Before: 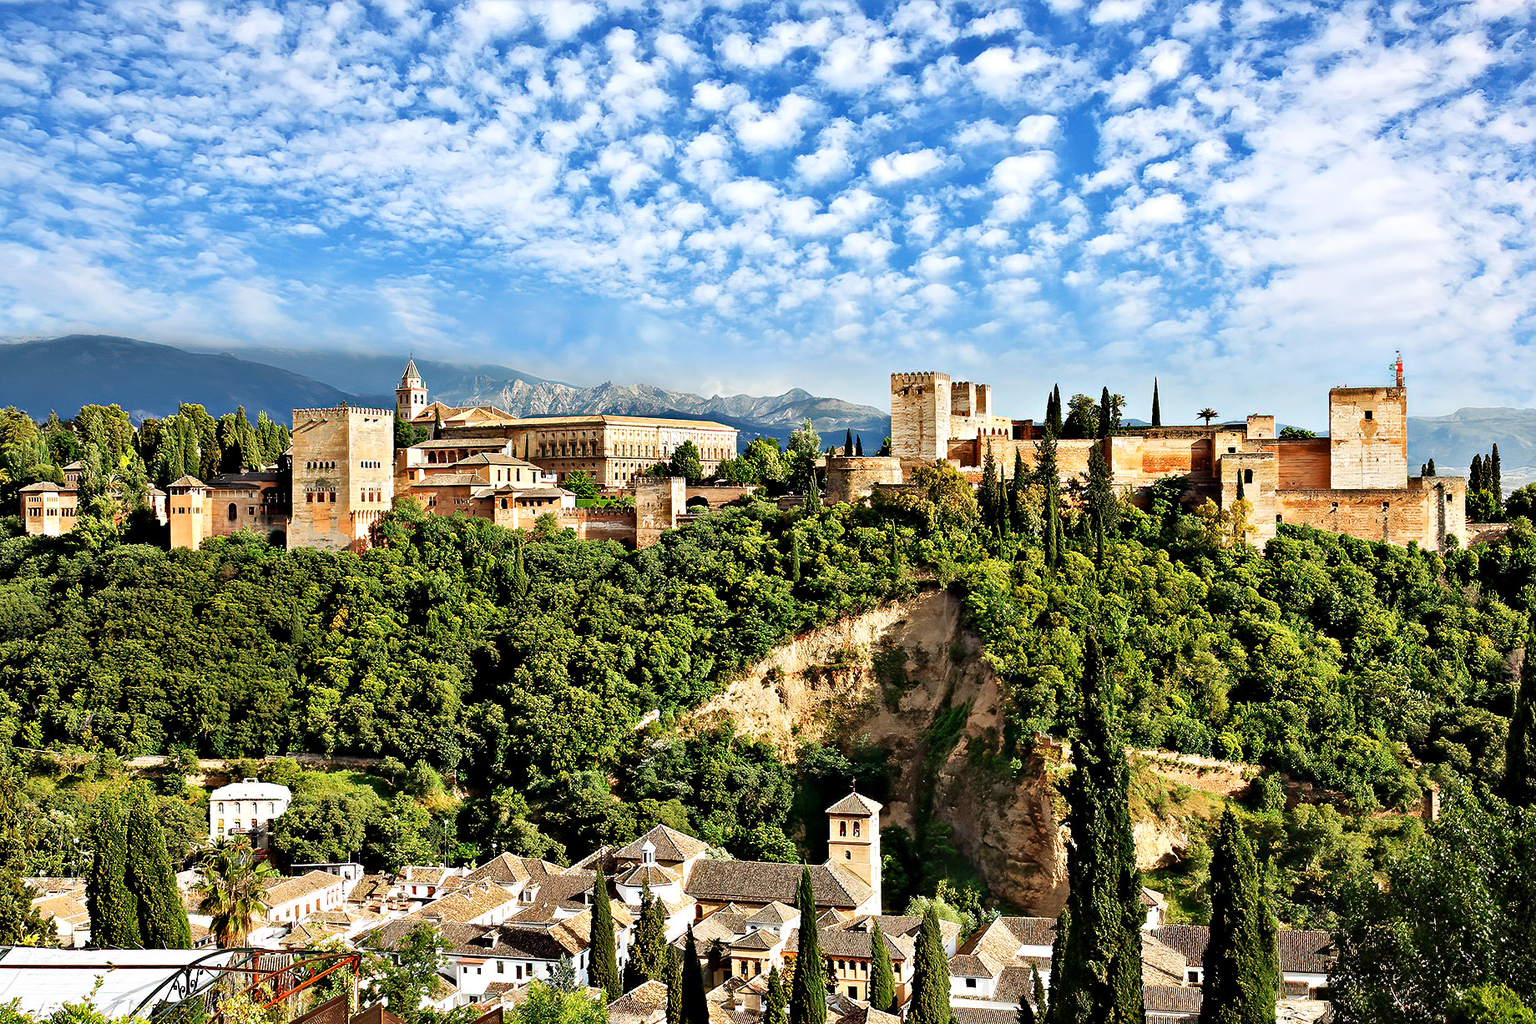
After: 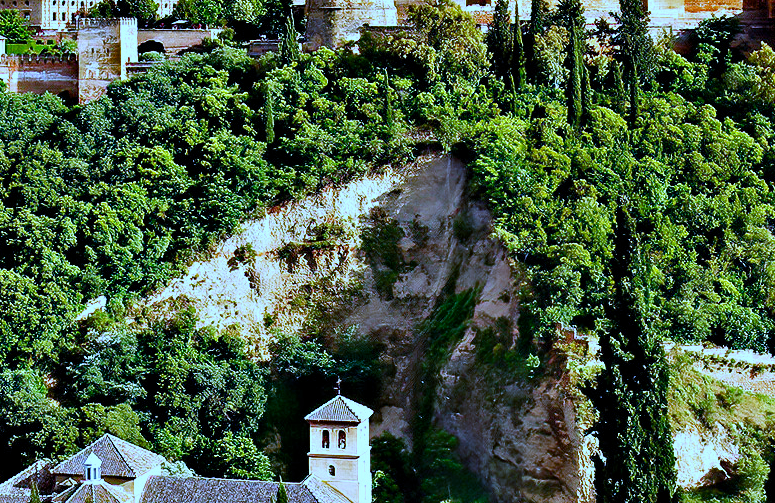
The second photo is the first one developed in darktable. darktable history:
white balance: red 0.766, blue 1.537
color balance rgb: perceptual saturation grading › global saturation 35%, perceptual saturation grading › highlights -30%, perceptual saturation grading › shadows 35%, perceptual brilliance grading › global brilliance 3%, perceptual brilliance grading › highlights -3%, perceptual brilliance grading › shadows 3%
crop: left 37.221%, top 45.169%, right 20.63%, bottom 13.777%
